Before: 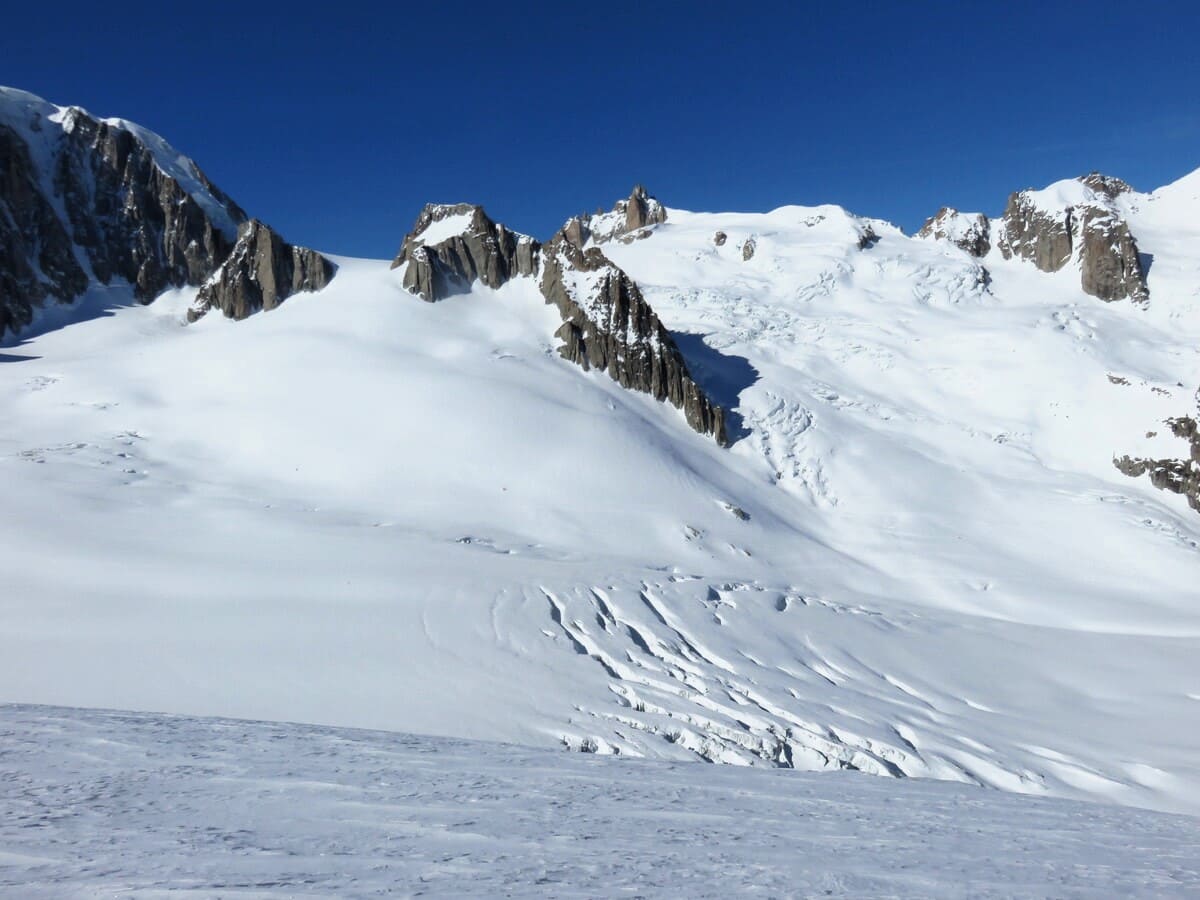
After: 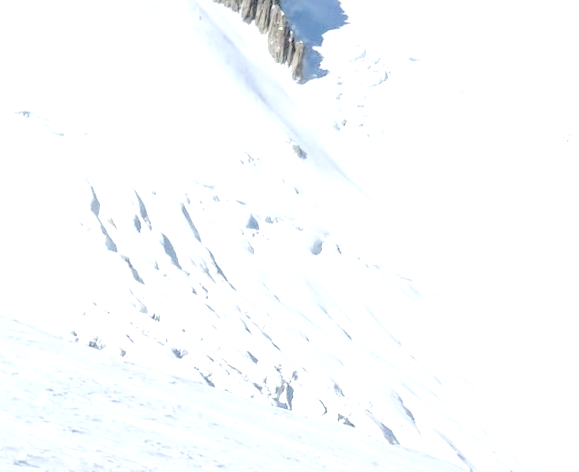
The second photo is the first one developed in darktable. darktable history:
rotate and perspective: rotation 13.27°, automatic cropping off
crop: left 37.221%, top 45.169%, right 20.63%, bottom 13.777%
white balance: emerald 1
exposure: exposure 0.648 EV
